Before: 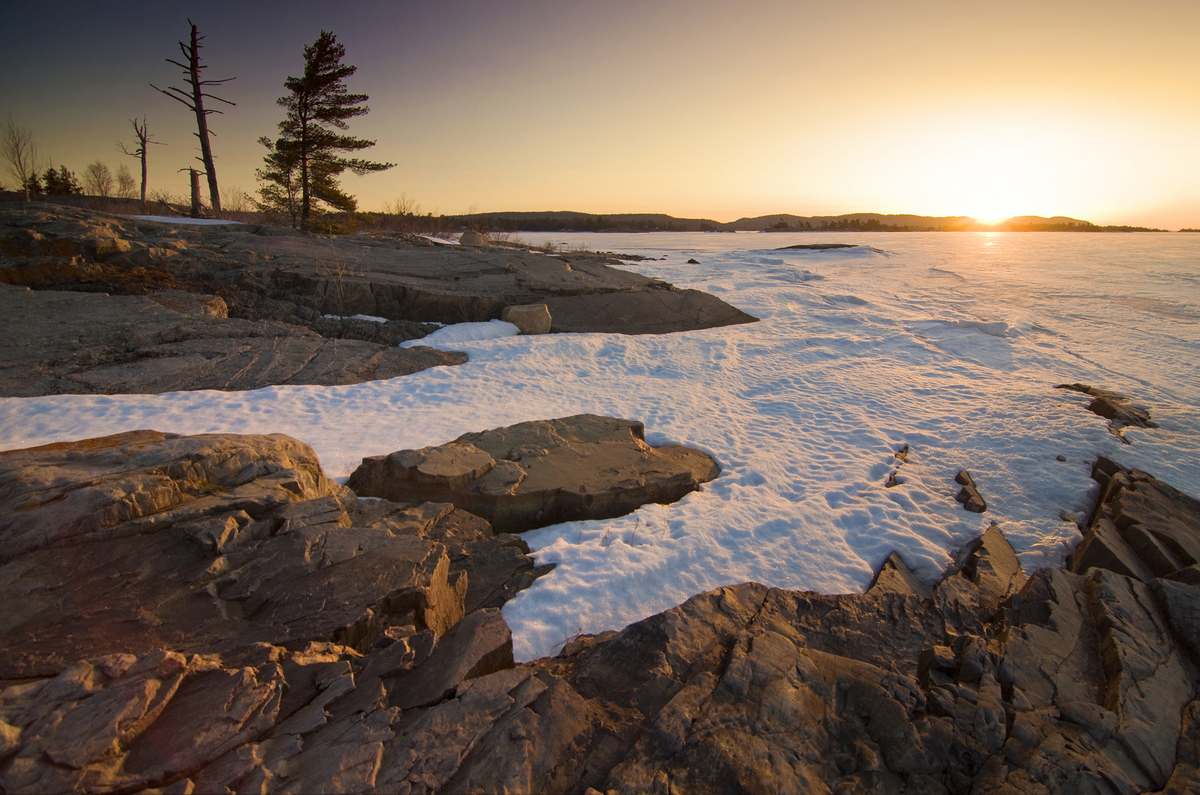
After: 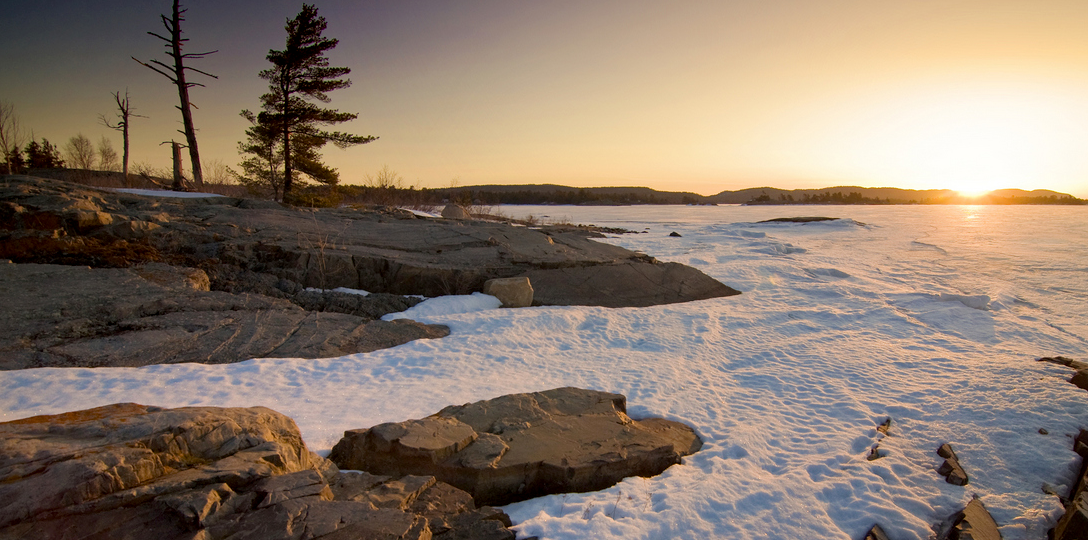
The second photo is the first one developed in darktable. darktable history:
crop: left 1.509%, top 3.452%, right 7.696%, bottom 28.452%
exposure: black level correction 0.007, compensate highlight preservation false
